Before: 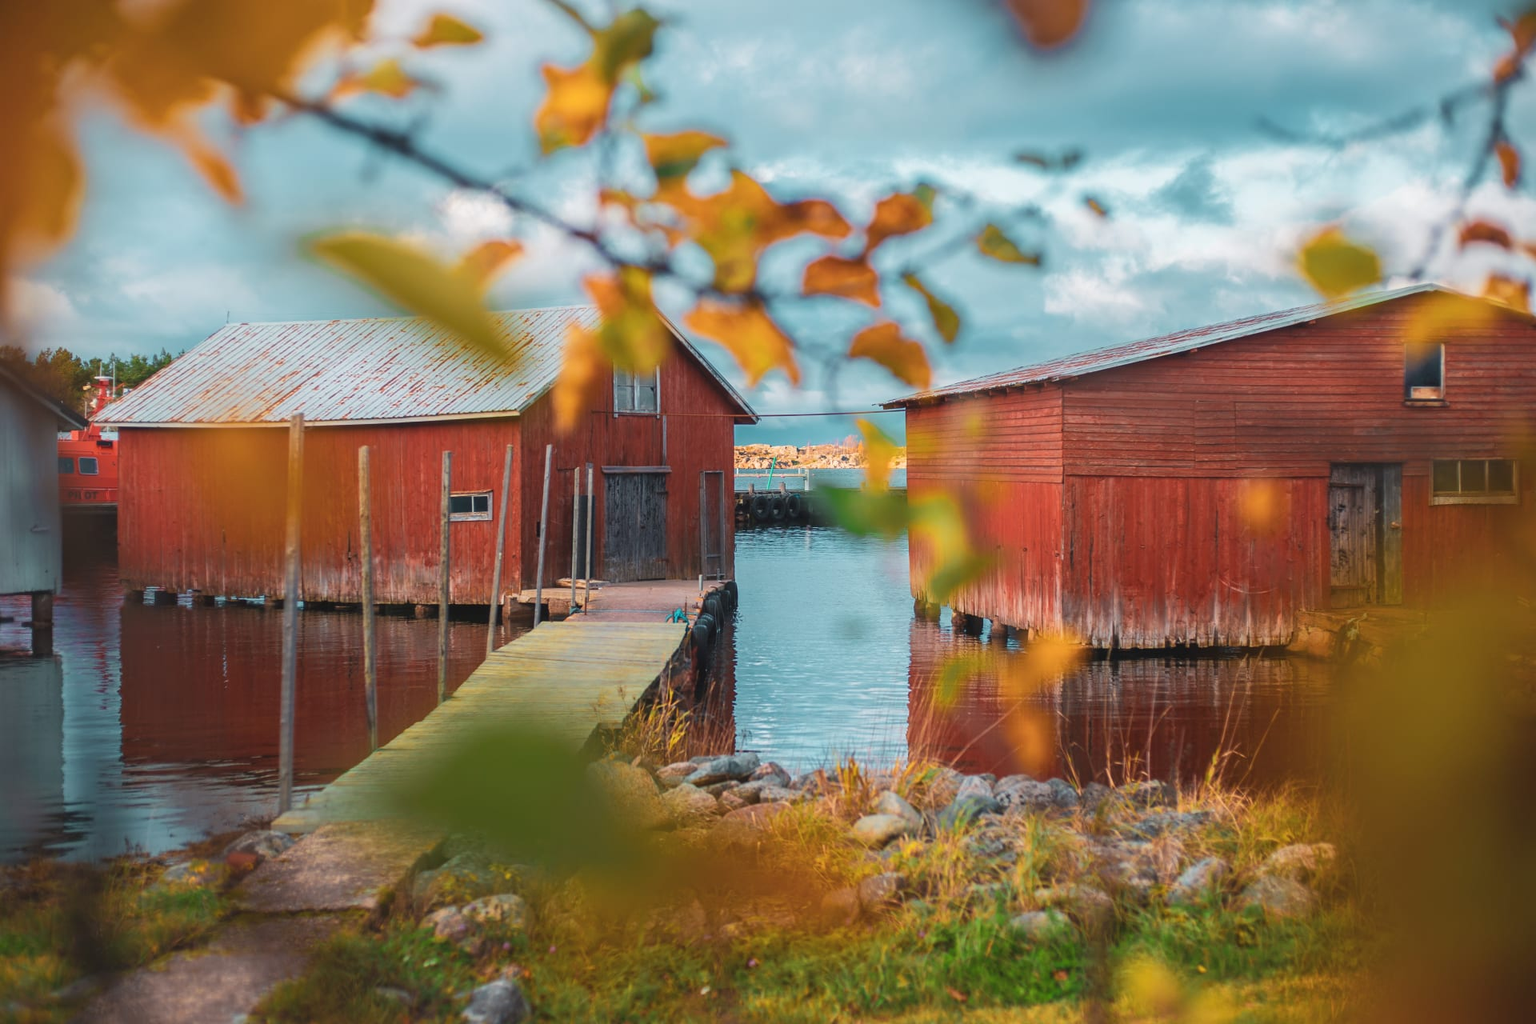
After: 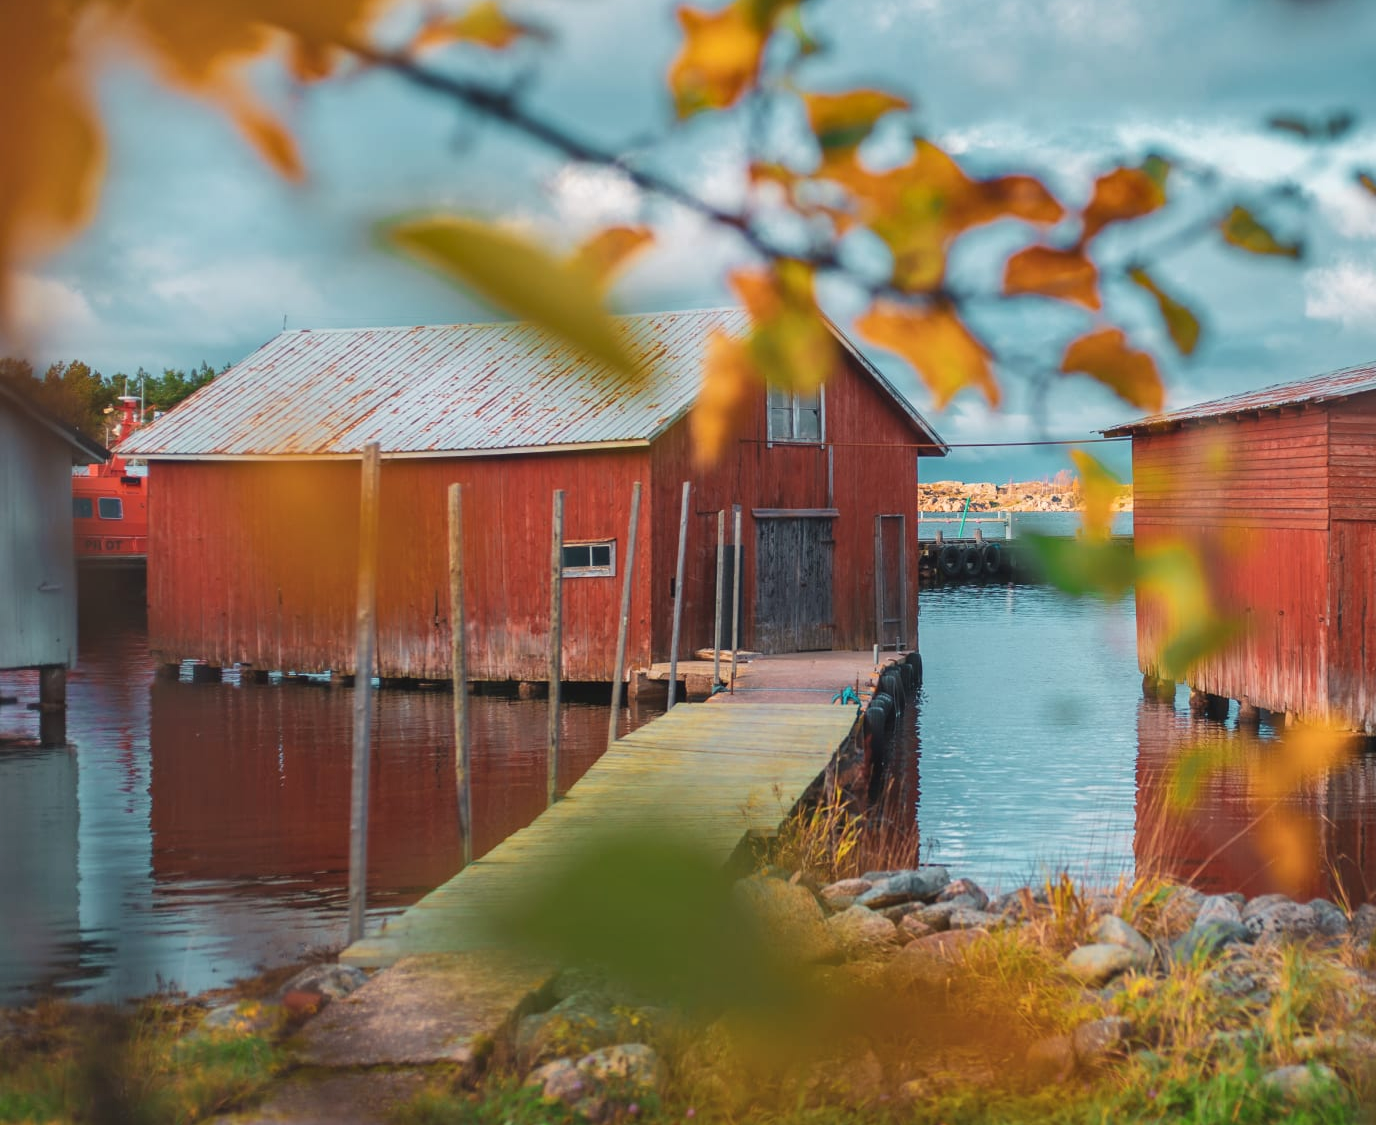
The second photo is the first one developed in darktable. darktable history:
crop: top 5.803%, right 27.864%, bottom 5.804%
shadows and highlights: soften with gaussian
